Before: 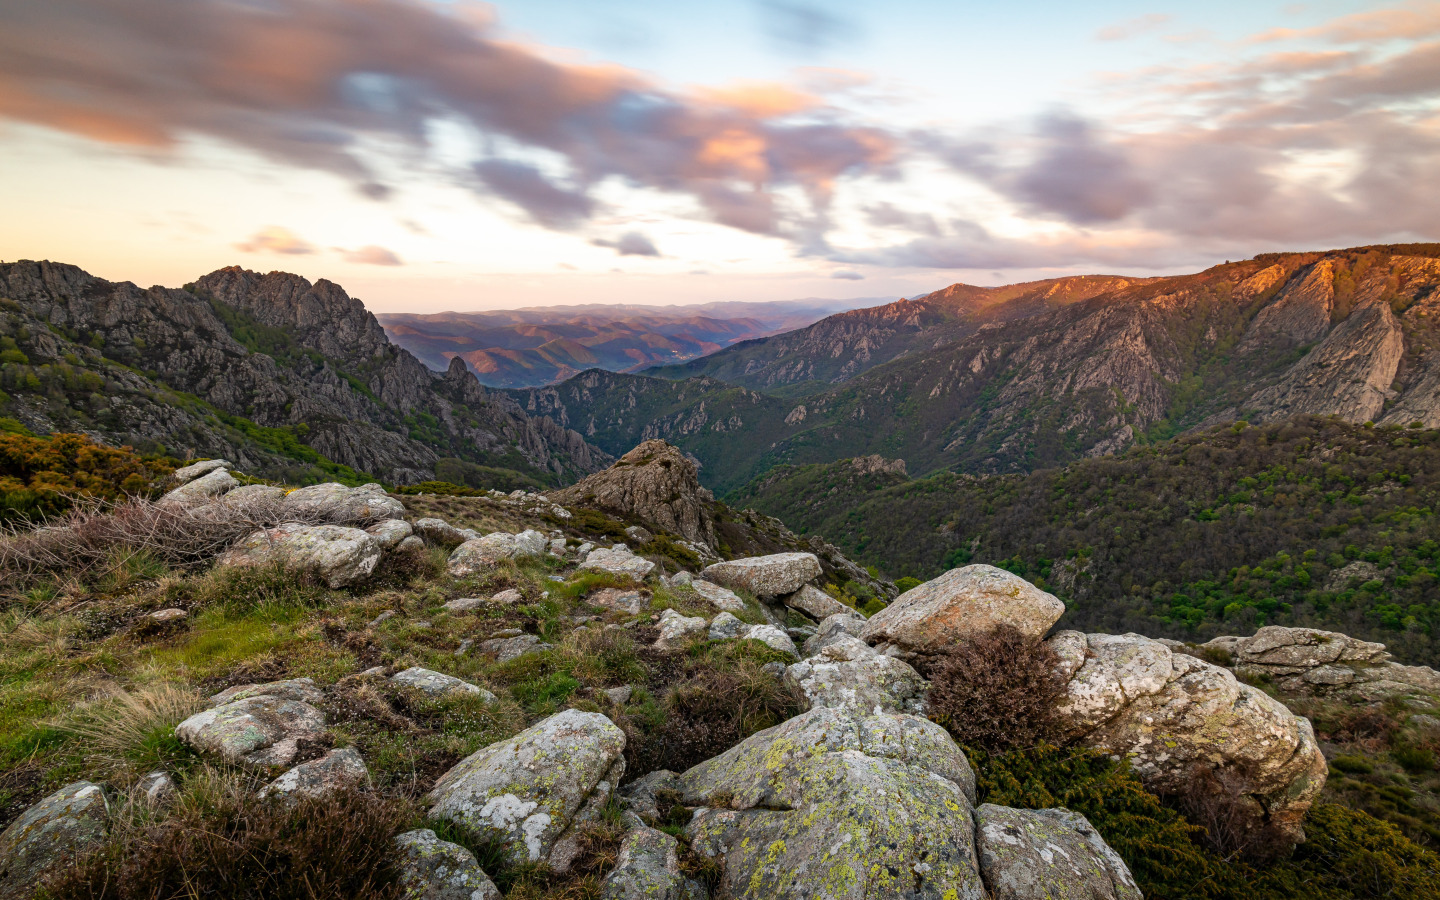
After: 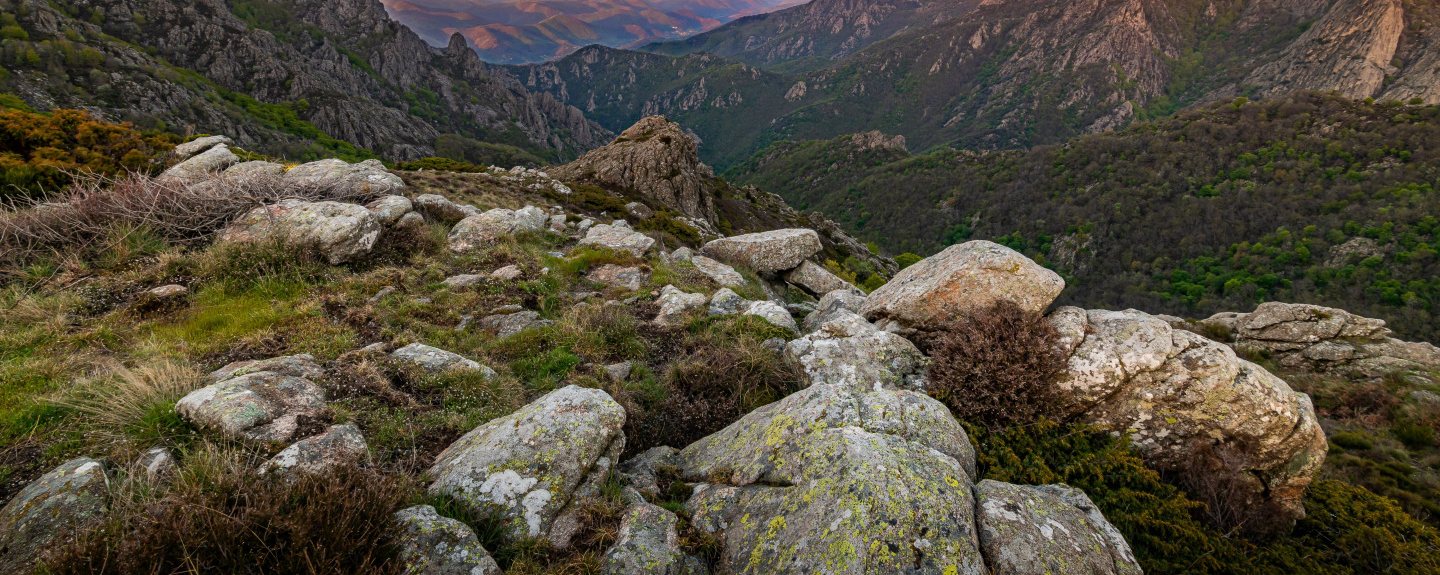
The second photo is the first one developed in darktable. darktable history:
exposure: exposure -0.027 EV, compensate highlight preservation false
crop and rotate: top 36.099%
